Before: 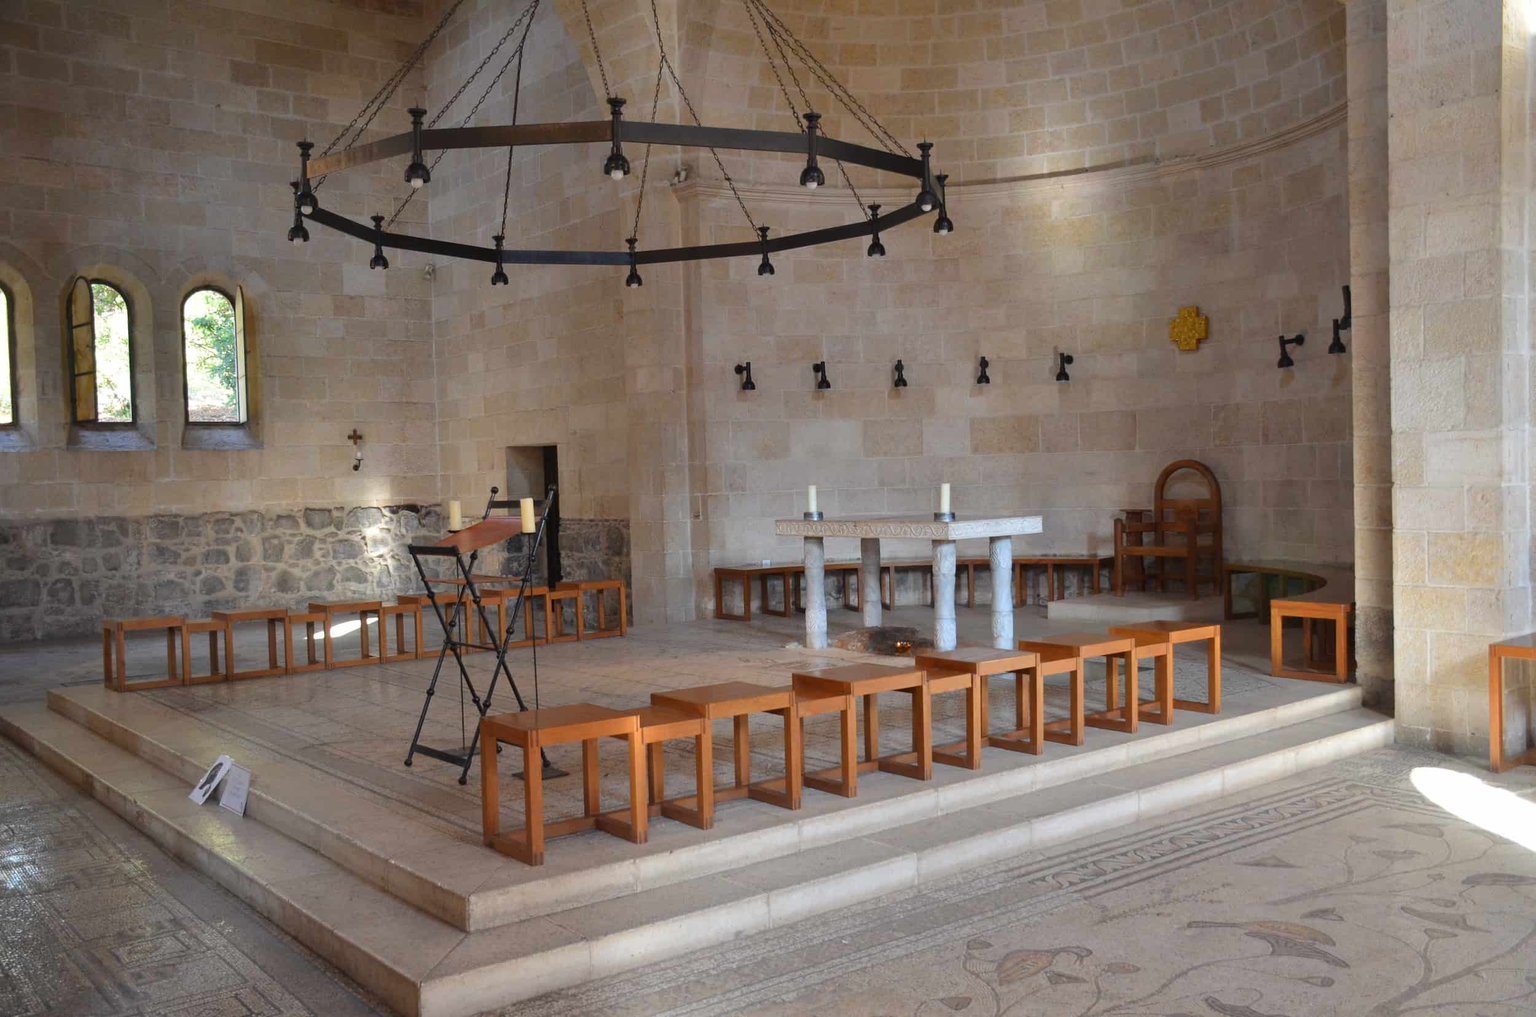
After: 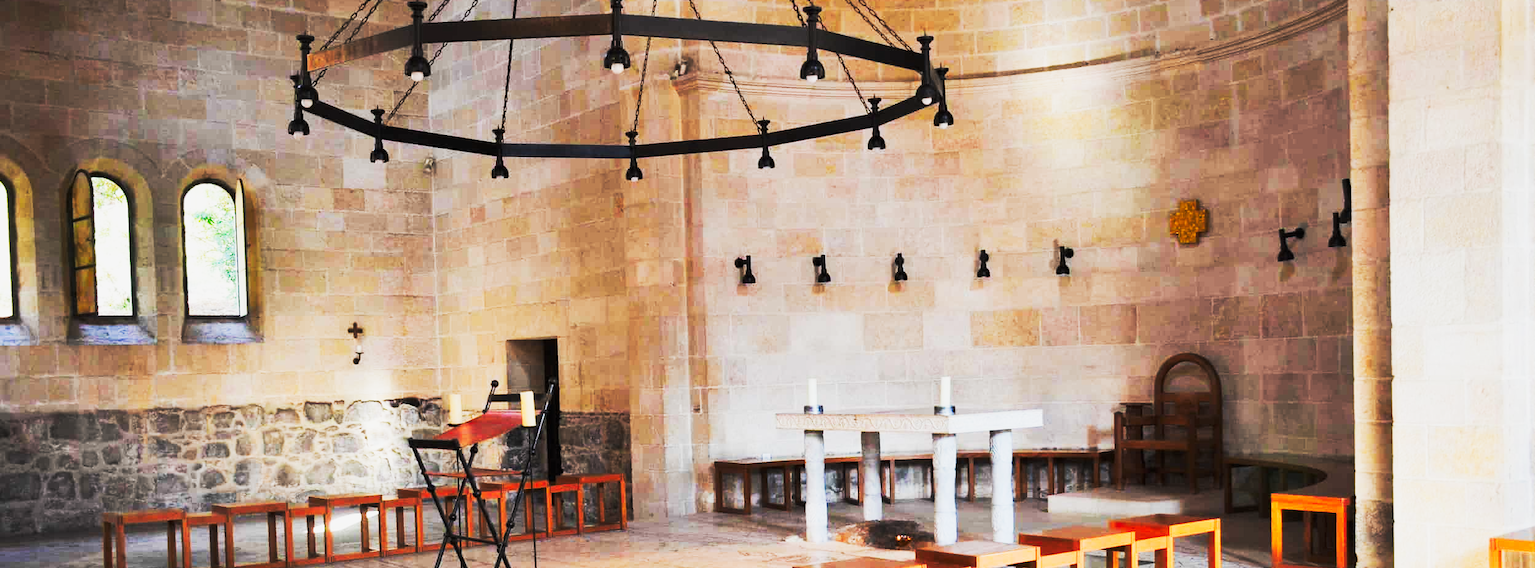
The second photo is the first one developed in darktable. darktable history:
crop and rotate: top 10.535%, bottom 33.553%
tone curve: curves: ch0 [(0, 0) (0.427, 0.375) (0.616, 0.801) (1, 1)], preserve colors none
exposure: exposure 0.611 EV, compensate exposure bias true, compensate highlight preservation false
filmic rgb: black relative exposure -7.65 EV, white relative exposure 4.56 EV, hardness 3.61
